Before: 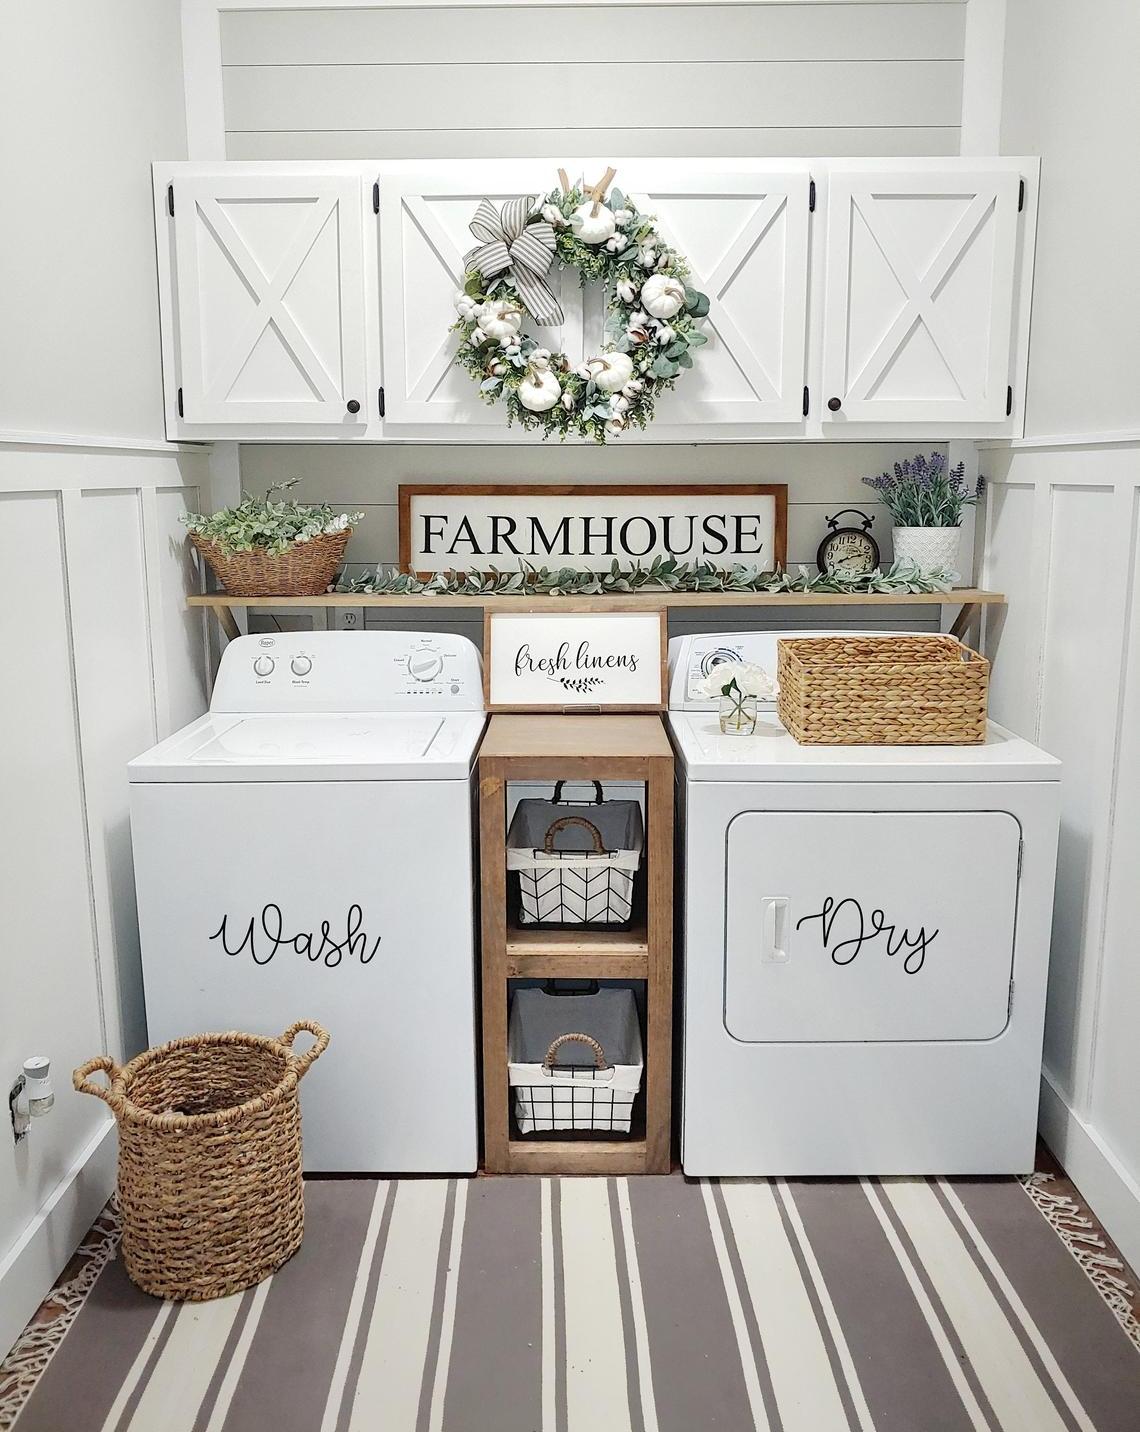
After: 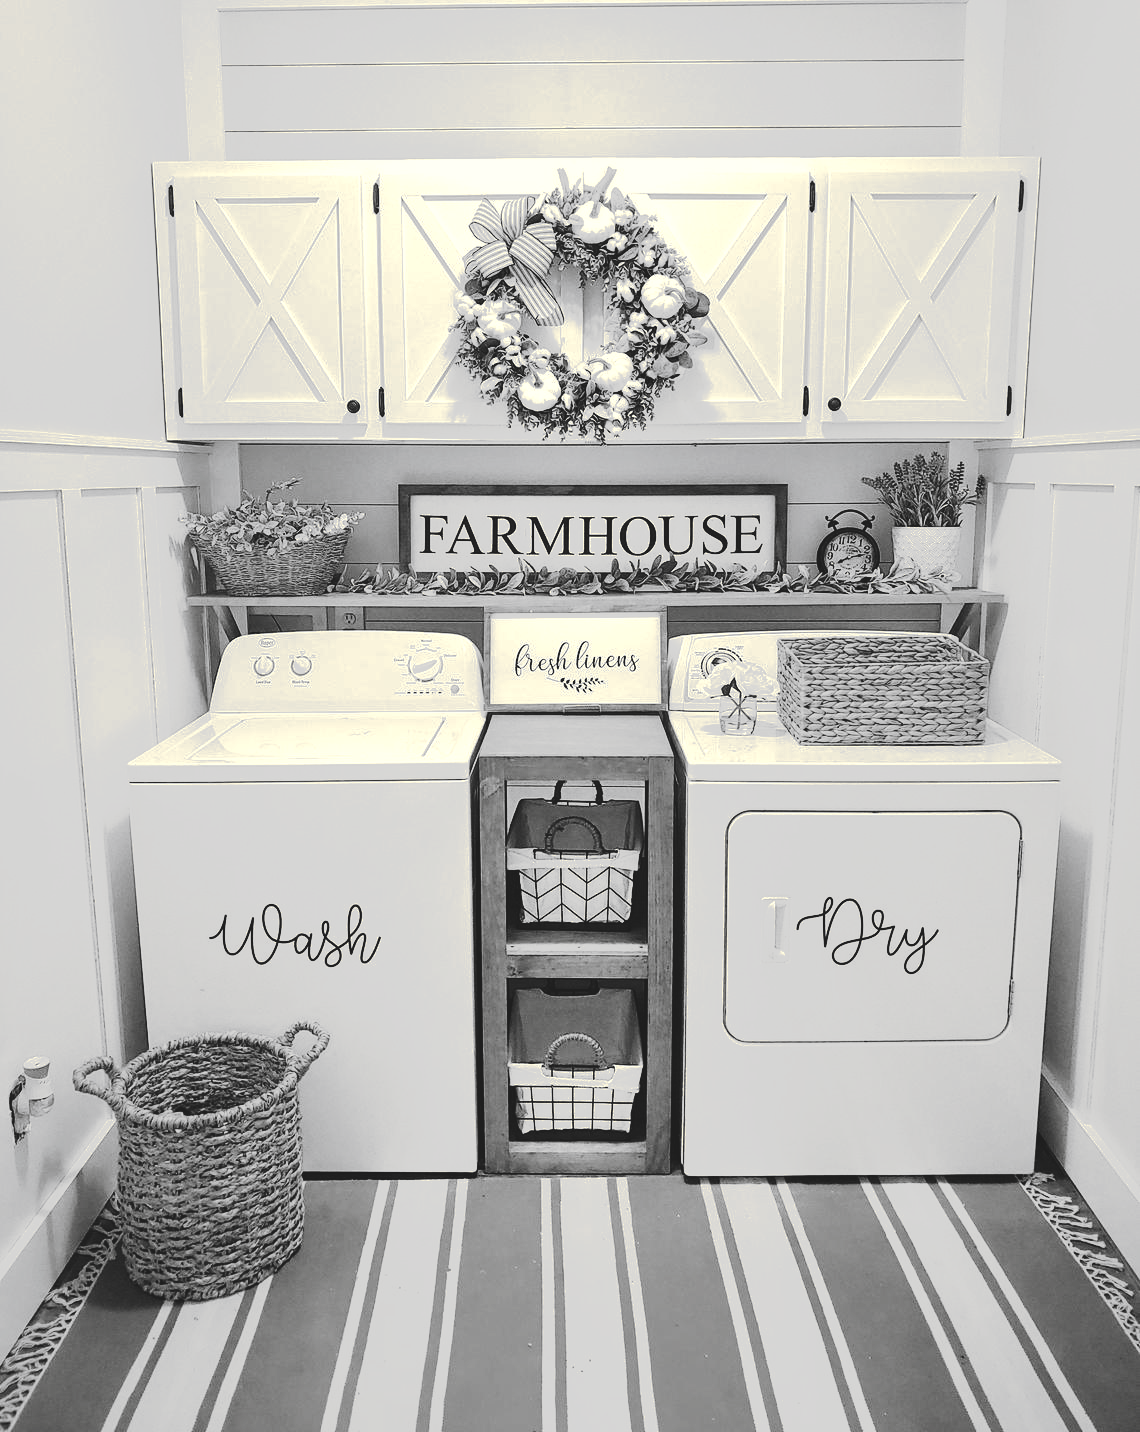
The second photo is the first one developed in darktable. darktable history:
tone curve: curves: ch0 [(0, 0) (0.003, 0.108) (0.011, 0.113) (0.025, 0.113) (0.044, 0.121) (0.069, 0.132) (0.1, 0.145) (0.136, 0.158) (0.177, 0.182) (0.224, 0.215) (0.277, 0.27) (0.335, 0.341) (0.399, 0.424) (0.468, 0.528) (0.543, 0.622) (0.623, 0.721) (0.709, 0.79) (0.801, 0.846) (0.898, 0.871) (1, 1)], preserve colors none
color look up table: target L [87.41, 93.05, 87.41, 78.07, 71.47, 63.98, 54.5, 59.92, 65.11, 57.87, 47.64, 32.32, 42.1, 20.79, 202.95, 100, 78.07, 81.69, 80.24, 67.74, 68.12, 66.62, 58.38, 53.98, 61.19, 28.85, 22.16, 0.548, 88.82, 87.41, 91.64, 85.98, 72.58, 76.61, 71.1, 85.98, 63.98, 67, 48.04, 31.46, 42.37, 10.27, 91.64, 100, 83.12, 78.07, 72.21, 52.8, 27.09], target a [-0.101, -0.099, -0.101, -0.002, -0.001, -0.001, 0.001, 0.001, 0 ×4, 0.001, 0, 0, -0.829, -0.002, -0.102, -0.103, 0, 0, 0, 0.001, 0.001, 0.001, 0, 0, 0, -0.1, -0.101, -0.292, -0.101, 0, -0.002, 0, -0.101, -0.001, 0, 0, 0, 0.001, -0.001, -0.292, -0.829, -0.102, -0.002, -0.002, 0, 0], target b [1.246, 1.229, 1.246, 0.023, 0.002, 0.003, -0.004, -0.004, 0.002, 0.002, 0.001, -0.003, -0.004, 0.007, -0.002, 10.8, 0.023, 1.265, 1.27, 0.002, 0.002, 0.002, -0.004, -0.002, -0.004, -0.003, 0, 0, 1.242, 1.246, 3.665, 1.251, 0.002, 0.023, 0.002, 1.251, 0.003, 0.002, 0.001, 0, -0.004, 0.008, 3.665, 10.8, 1.26, 0.023, 0.022, 0.002, -0.003], num patches 49
